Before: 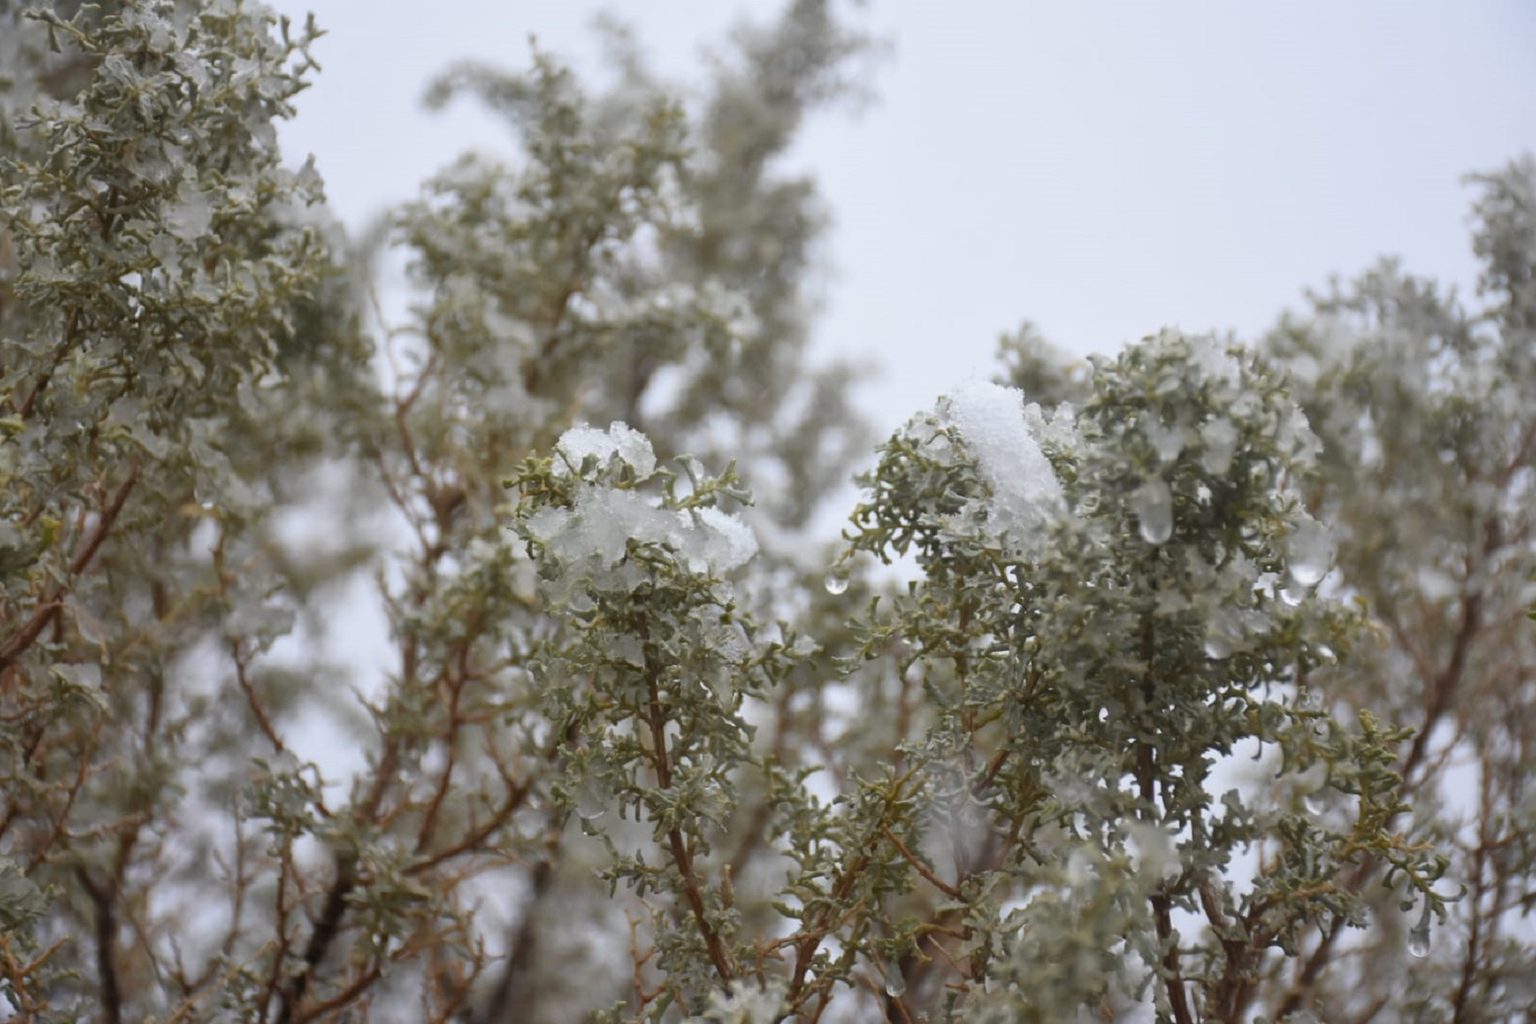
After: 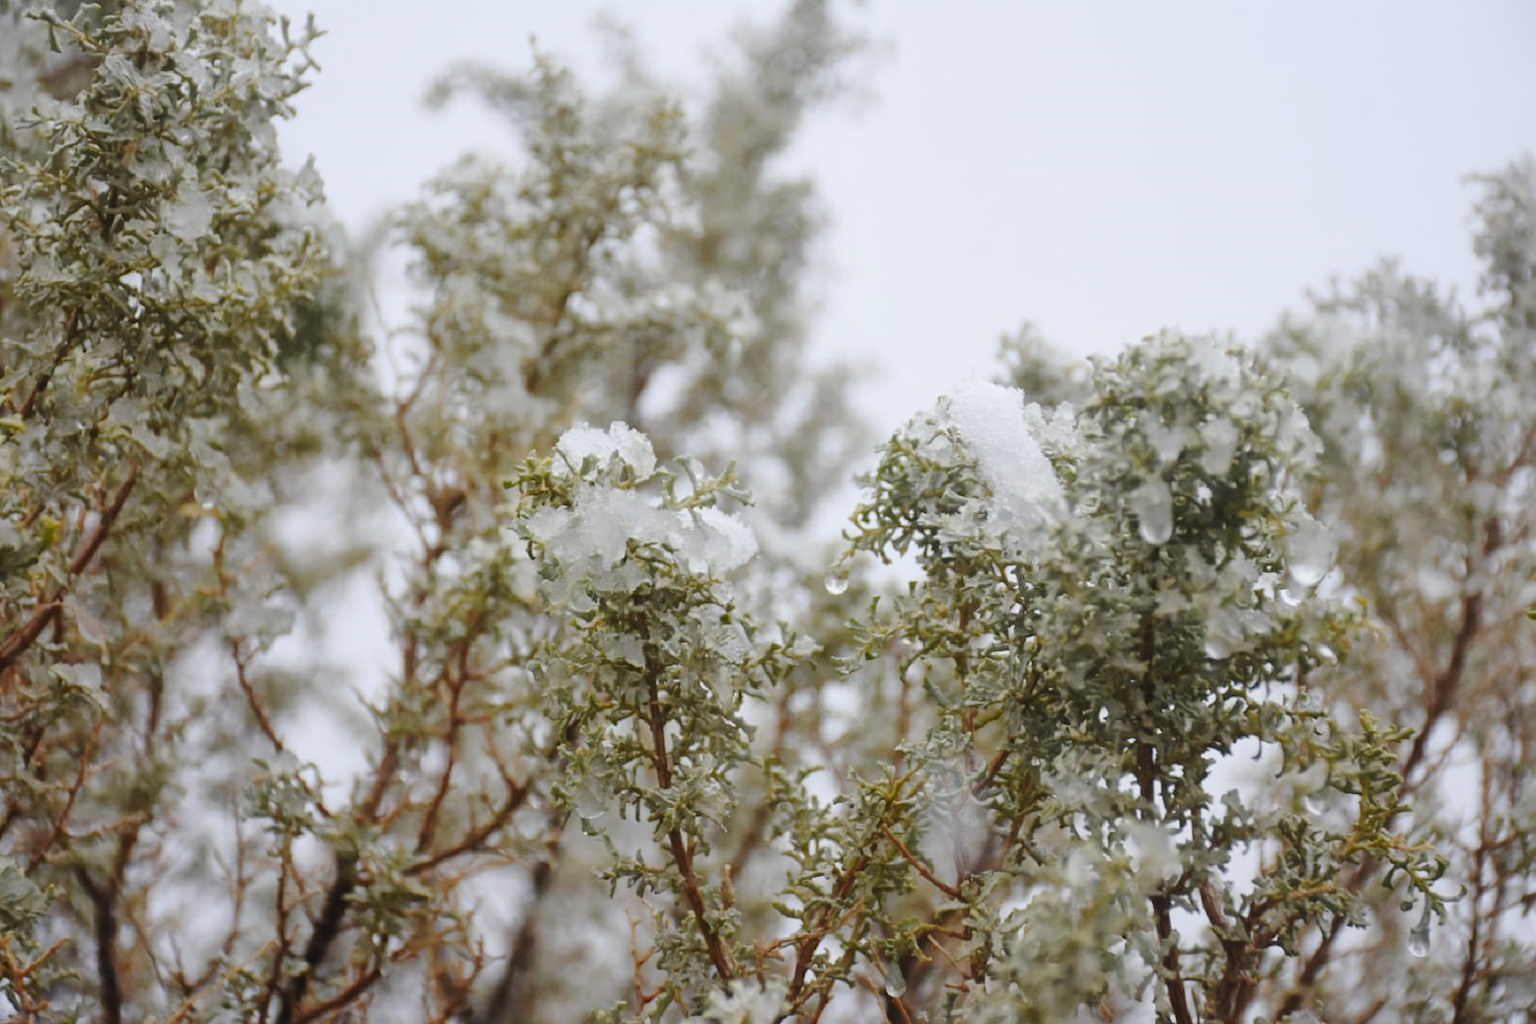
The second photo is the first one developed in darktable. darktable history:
contrast equalizer: y [[0.5, 0.5, 0.472, 0.5, 0.5, 0.5], [0.5 ×6], [0.5 ×6], [0 ×6], [0 ×6]]
tone curve: curves: ch0 [(0, 0) (0.003, 0.047) (0.011, 0.05) (0.025, 0.053) (0.044, 0.057) (0.069, 0.062) (0.1, 0.084) (0.136, 0.115) (0.177, 0.159) (0.224, 0.216) (0.277, 0.289) (0.335, 0.382) (0.399, 0.474) (0.468, 0.561) (0.543, 0.636) (0.623, 0.705) (0.709, 0.778) (0.801, 0.847) (0.898, 0.916) (1, 1)], preserve colors none
